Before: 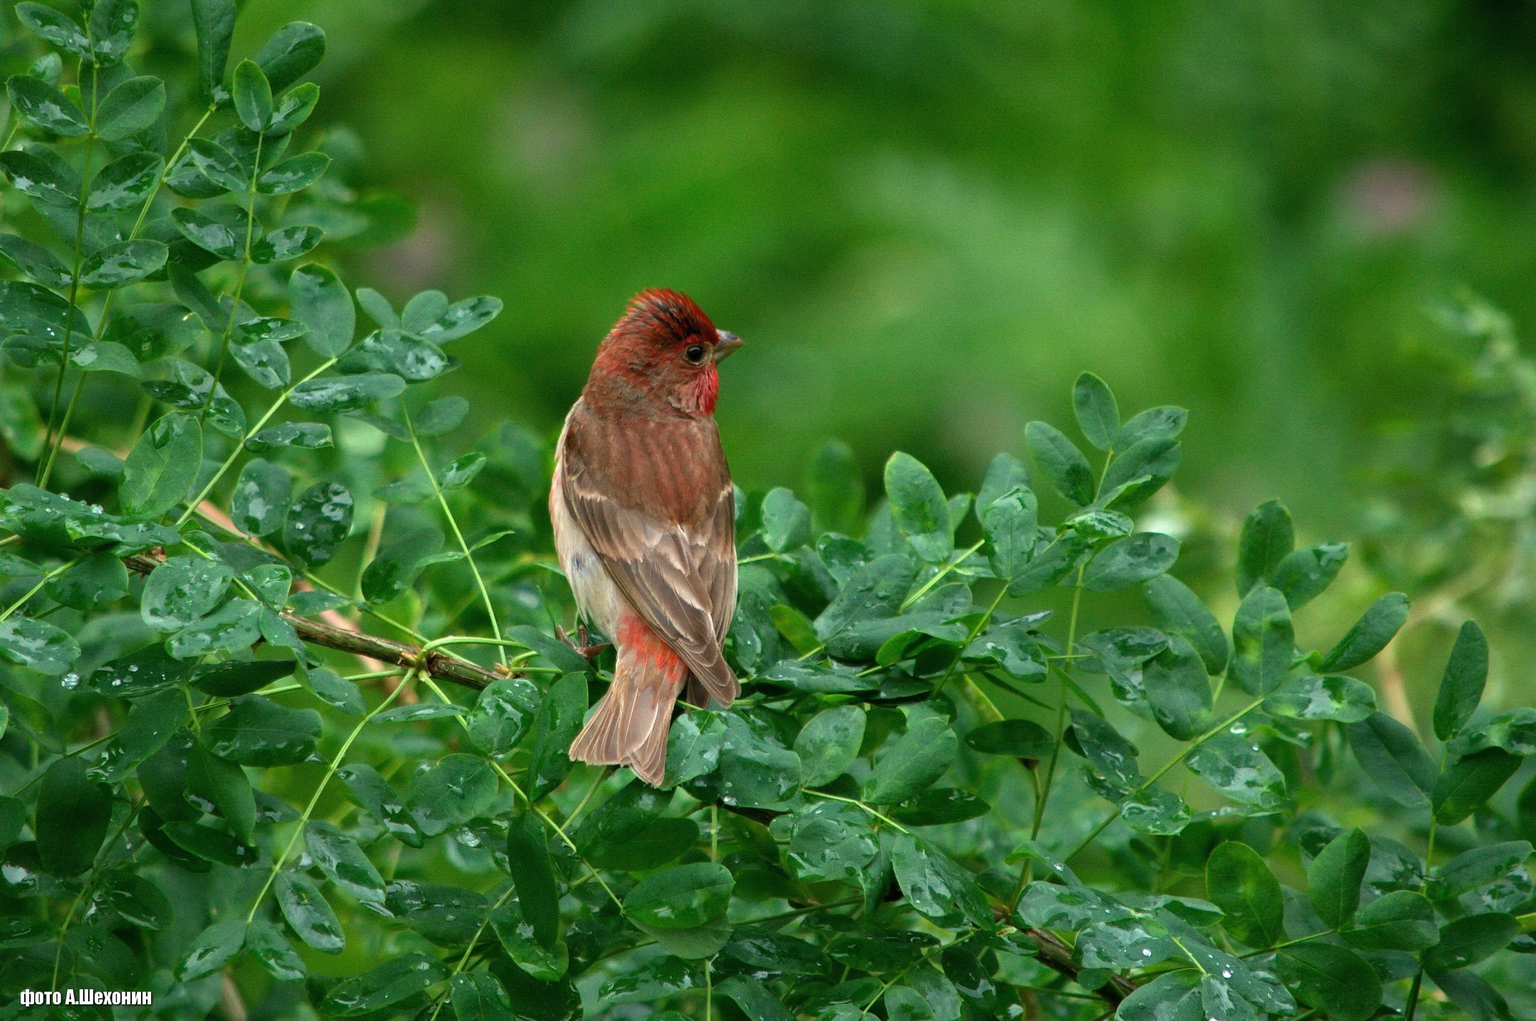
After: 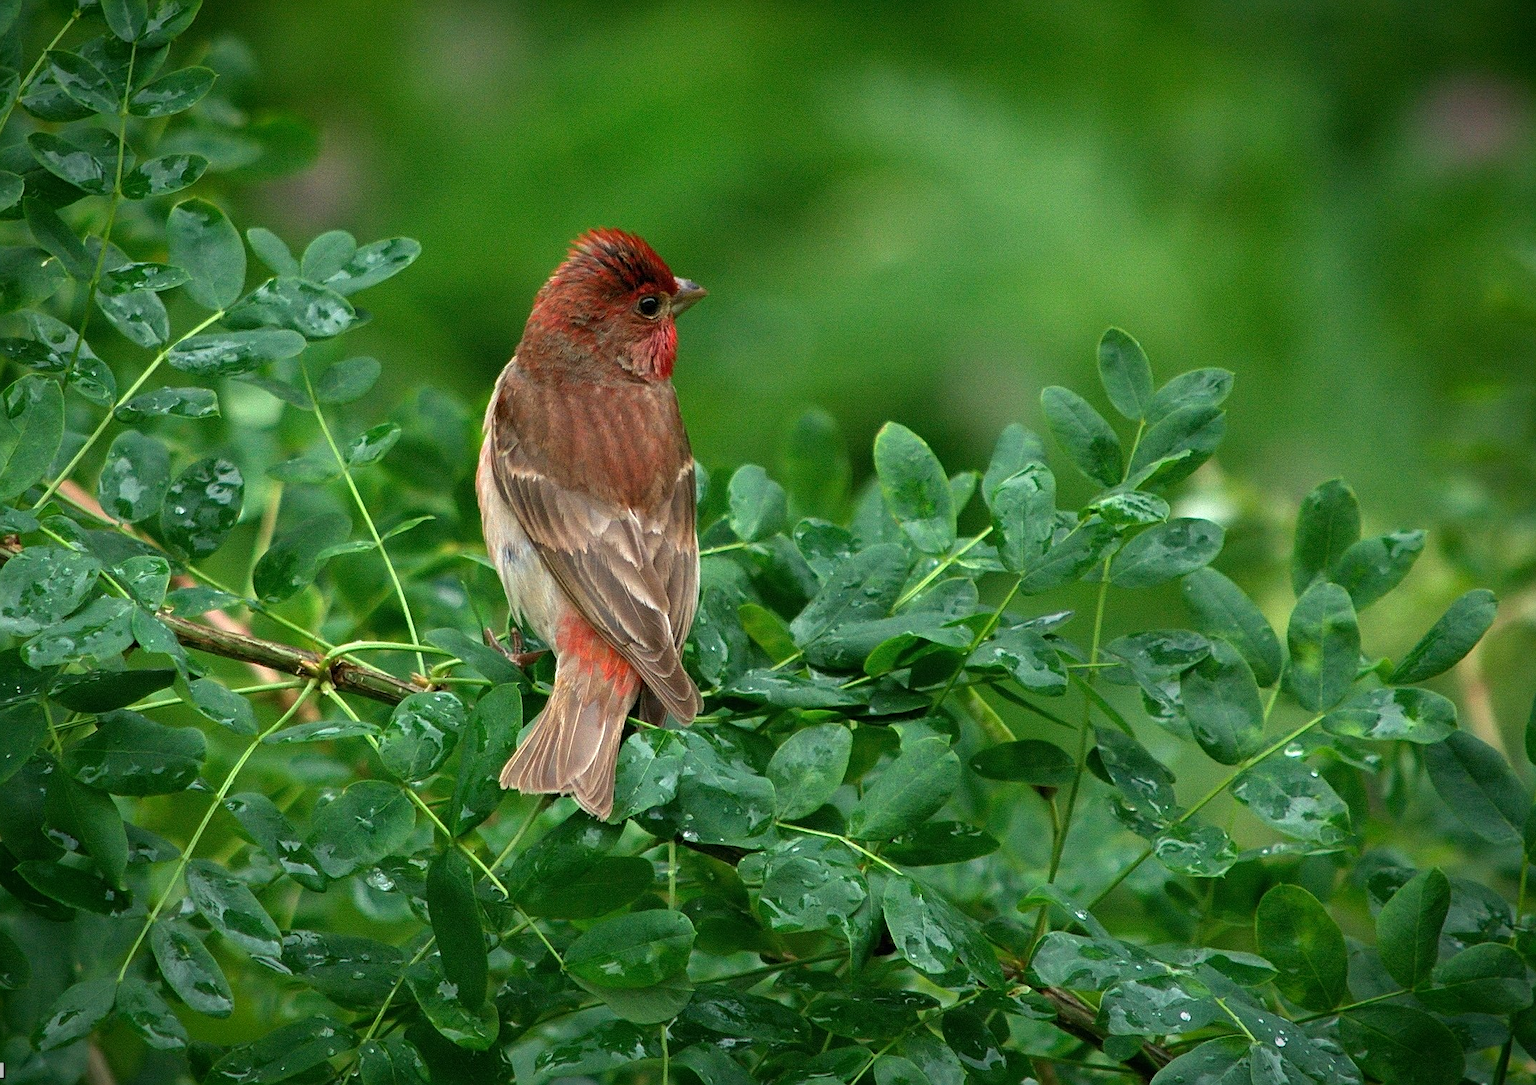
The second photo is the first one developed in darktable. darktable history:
vignetting: saturation 0.034, automatic ratio true
sharpen: on, module defaults
crop and rotate: left 9.686%, top 9.458%, right 6.024%, bottom 0.833%
